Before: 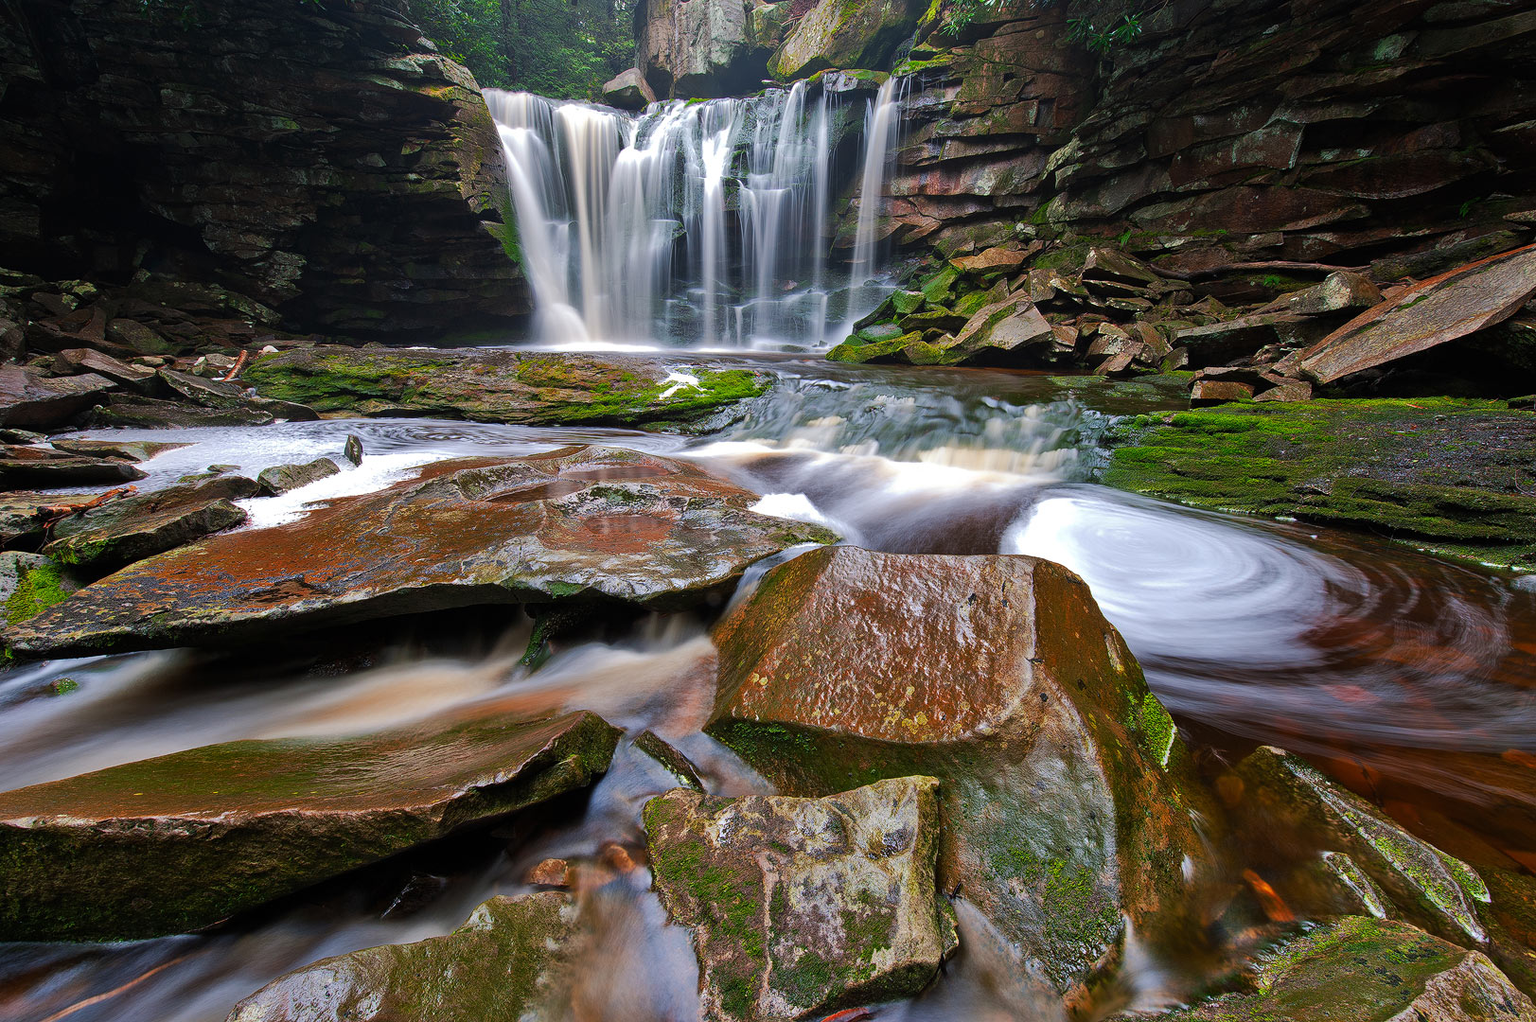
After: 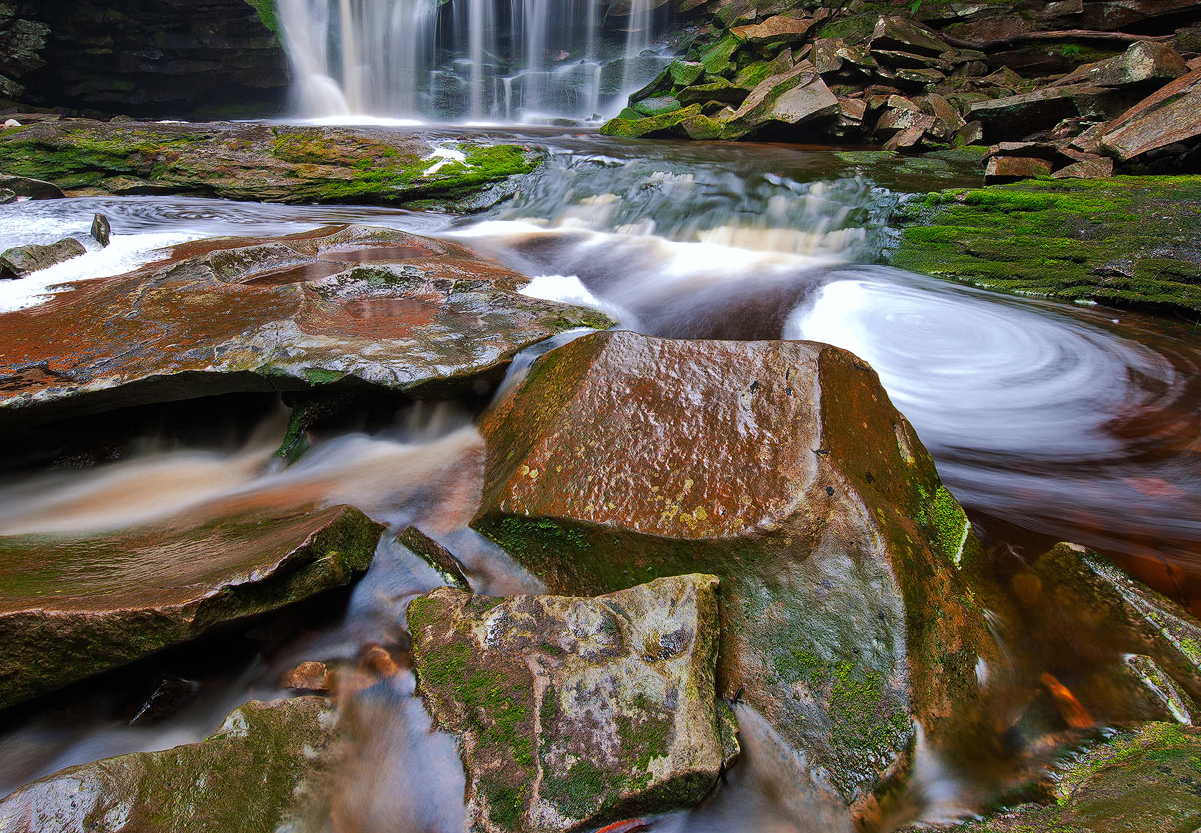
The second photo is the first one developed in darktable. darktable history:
white balance: red 0.988, blue 1.017
crop: left 16.871%, top 22.857%, right 9.116%
